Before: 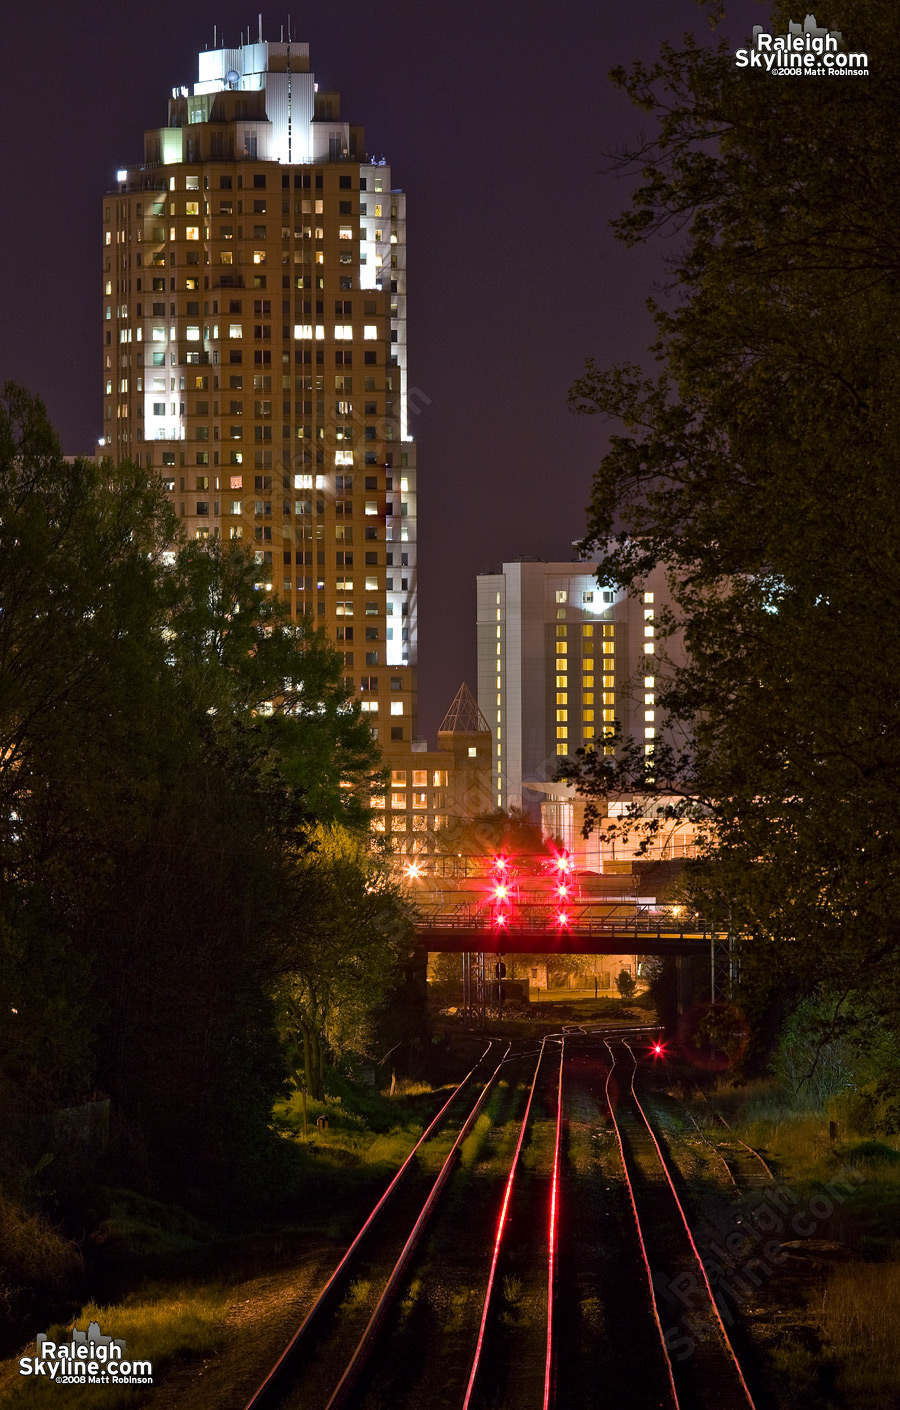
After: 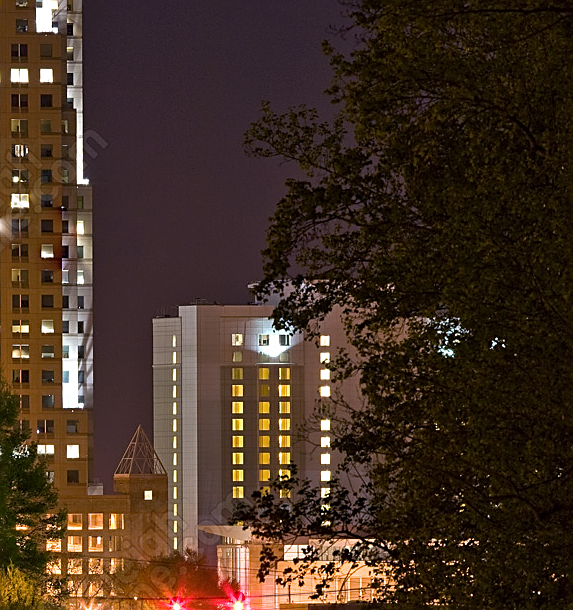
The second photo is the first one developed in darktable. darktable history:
sharpen: amount 0.55
crop: left 36.005%, top 18.293%, right 0.31%, bottom 38.444%
